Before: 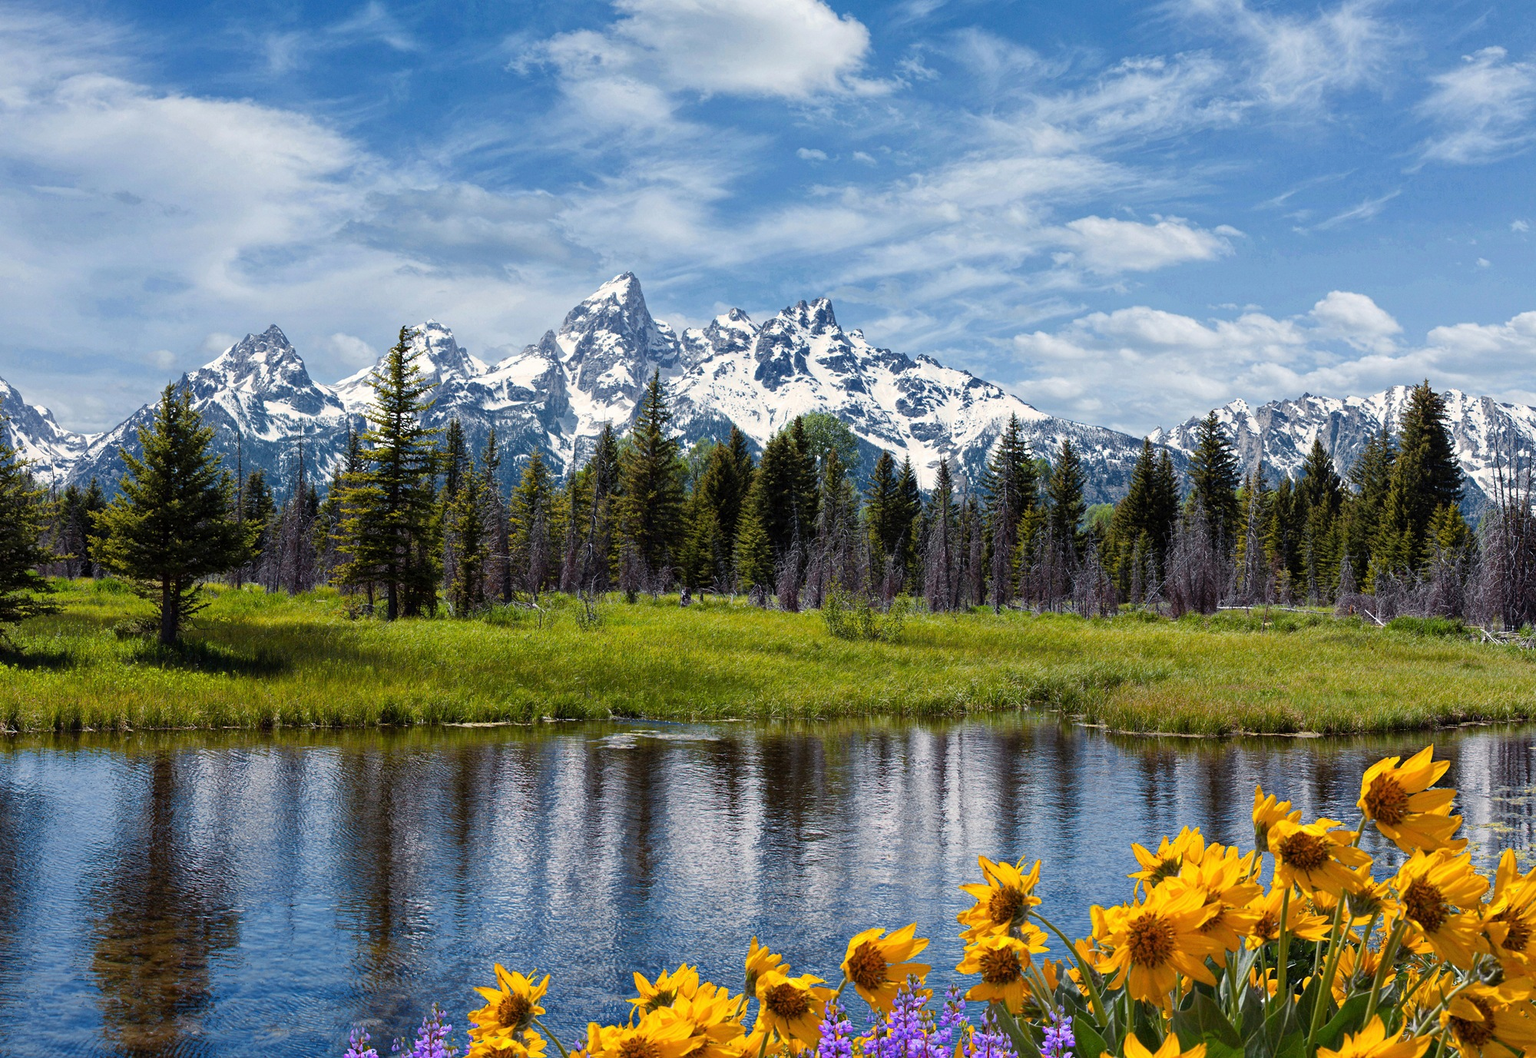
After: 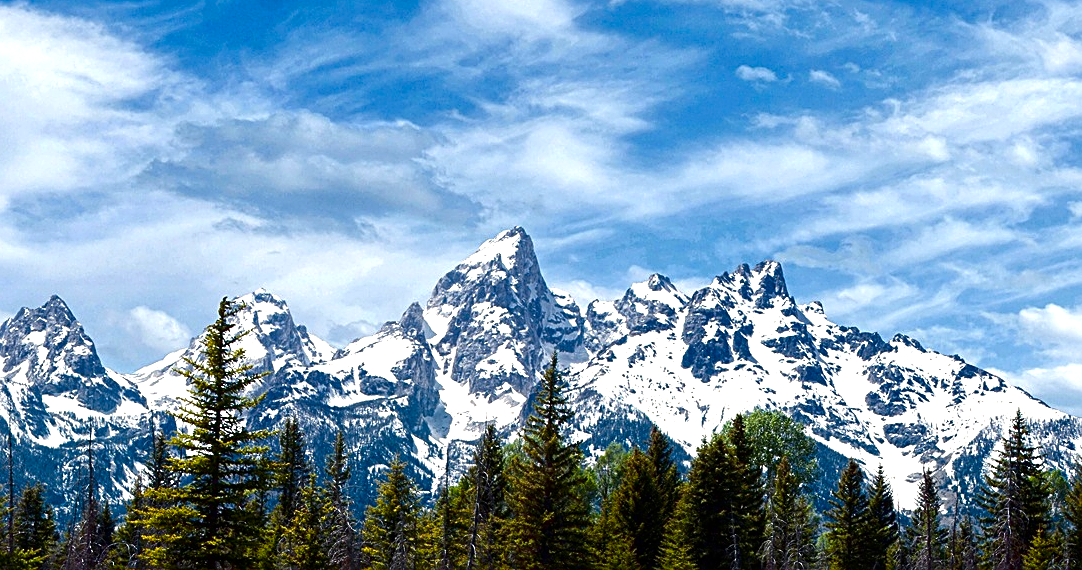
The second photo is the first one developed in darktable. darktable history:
sharpen: on, module defaults
crop: left 15.091%, top 9.283%, right 30.766%, bottom 49.183%
exposure: exposure 0.607 EV, compensate highlight preservation false
contrast brightness saturation: brightness -0.252, saturation 0.196
